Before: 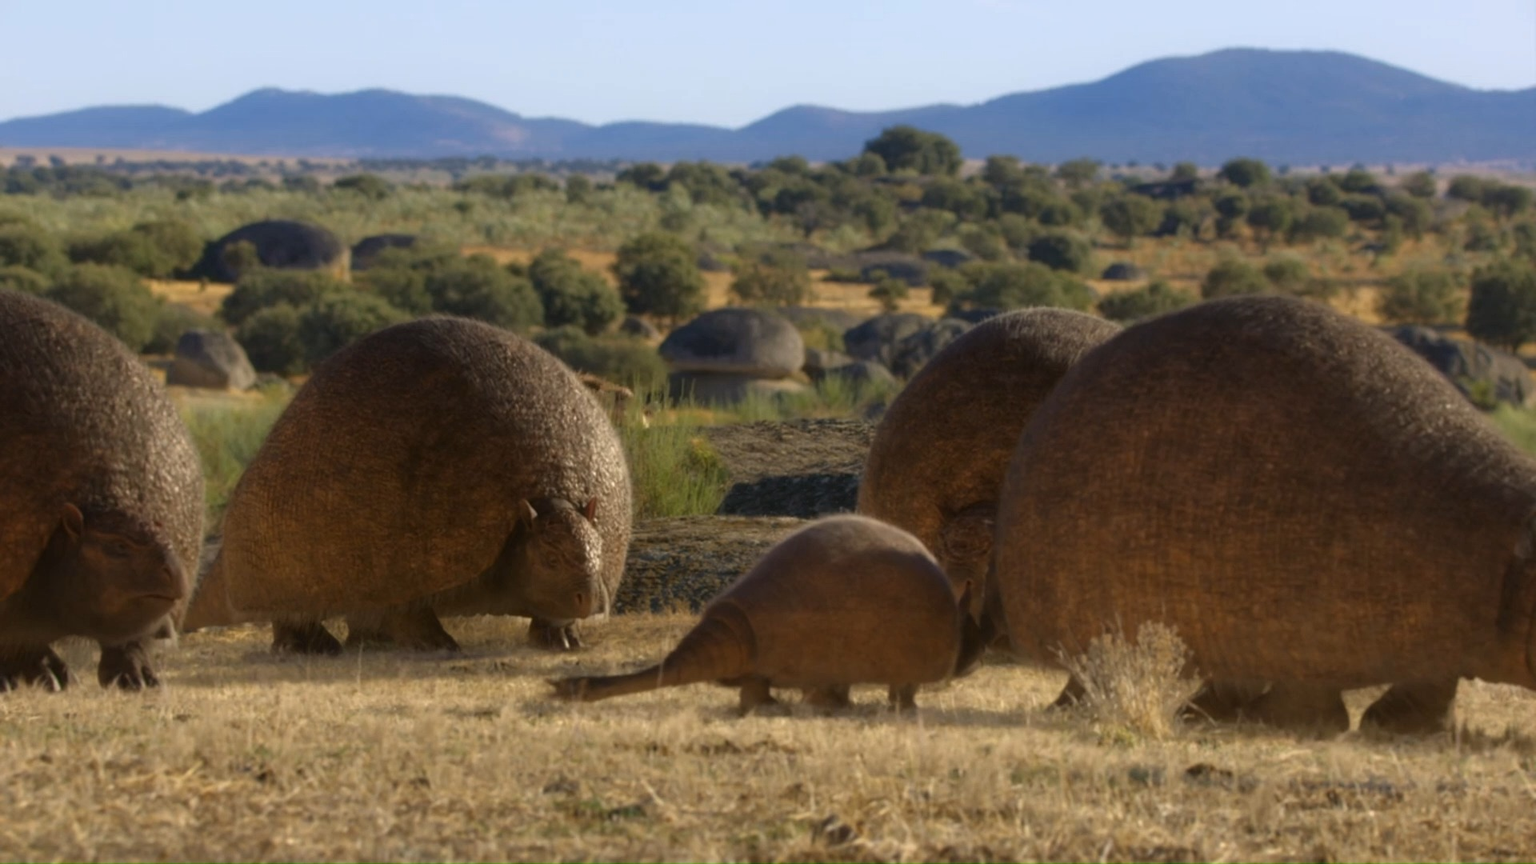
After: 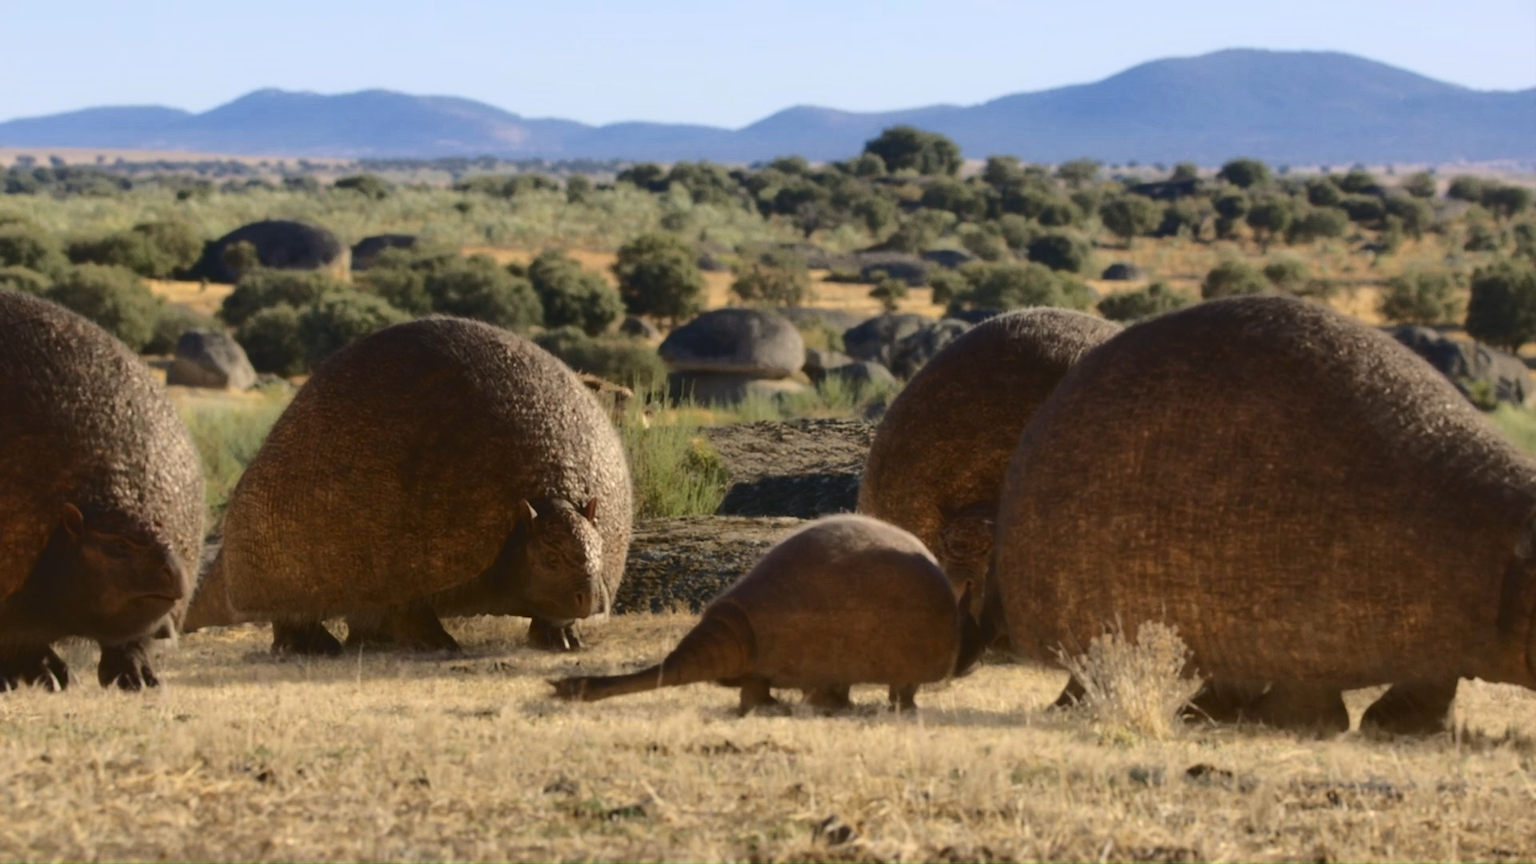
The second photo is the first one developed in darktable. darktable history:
tone curve: curves: ch0 [(0, 0) (0.003, 0.049) (0.011, 0.052) (0.025, 0.057) (0.044, 0.069) (0.069, 0.076) (0.1, 0.09) (0.136, 0.111) (0.177, 0.15) (0.224, 0.197) (0.277, 0.267) (0.335, 0.366) (0.399, 0.477) (0.468, 0.561) (0.543, 0.651) (0.623, 0.733) (0.709, 0.804) (0.801, 0.869) (0.898, 0.924) (1, 1)], color space Lab, independent channels, preserve colors none
shadows and highlights: shadows 34.95, highlights -35.16, soften with gaussian
